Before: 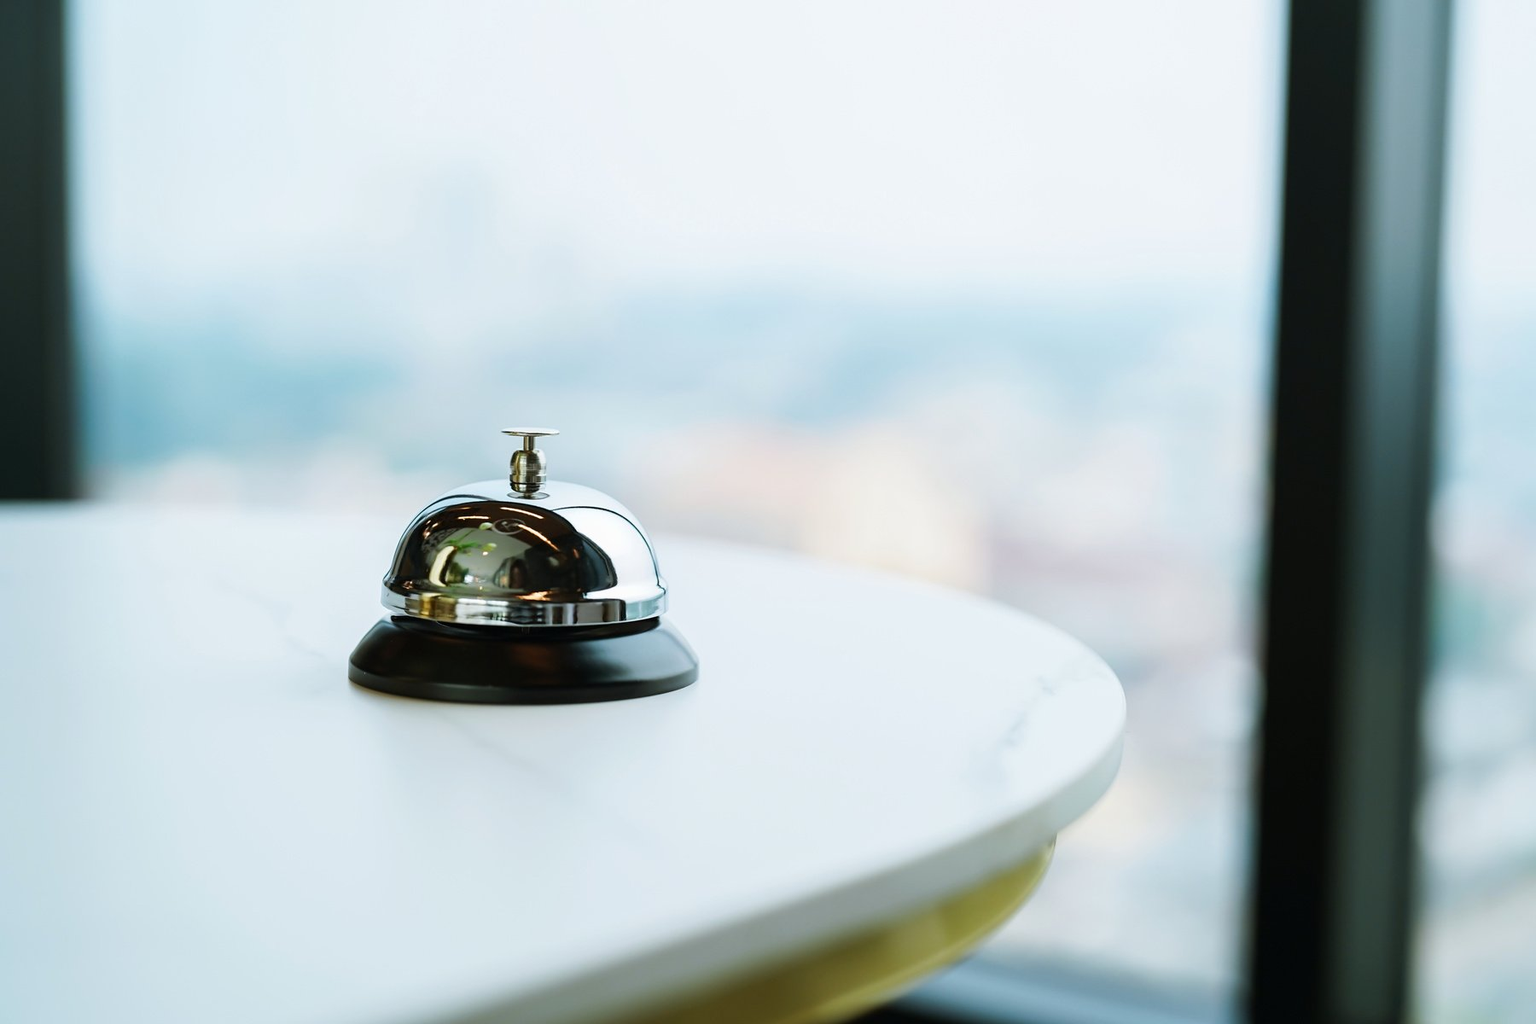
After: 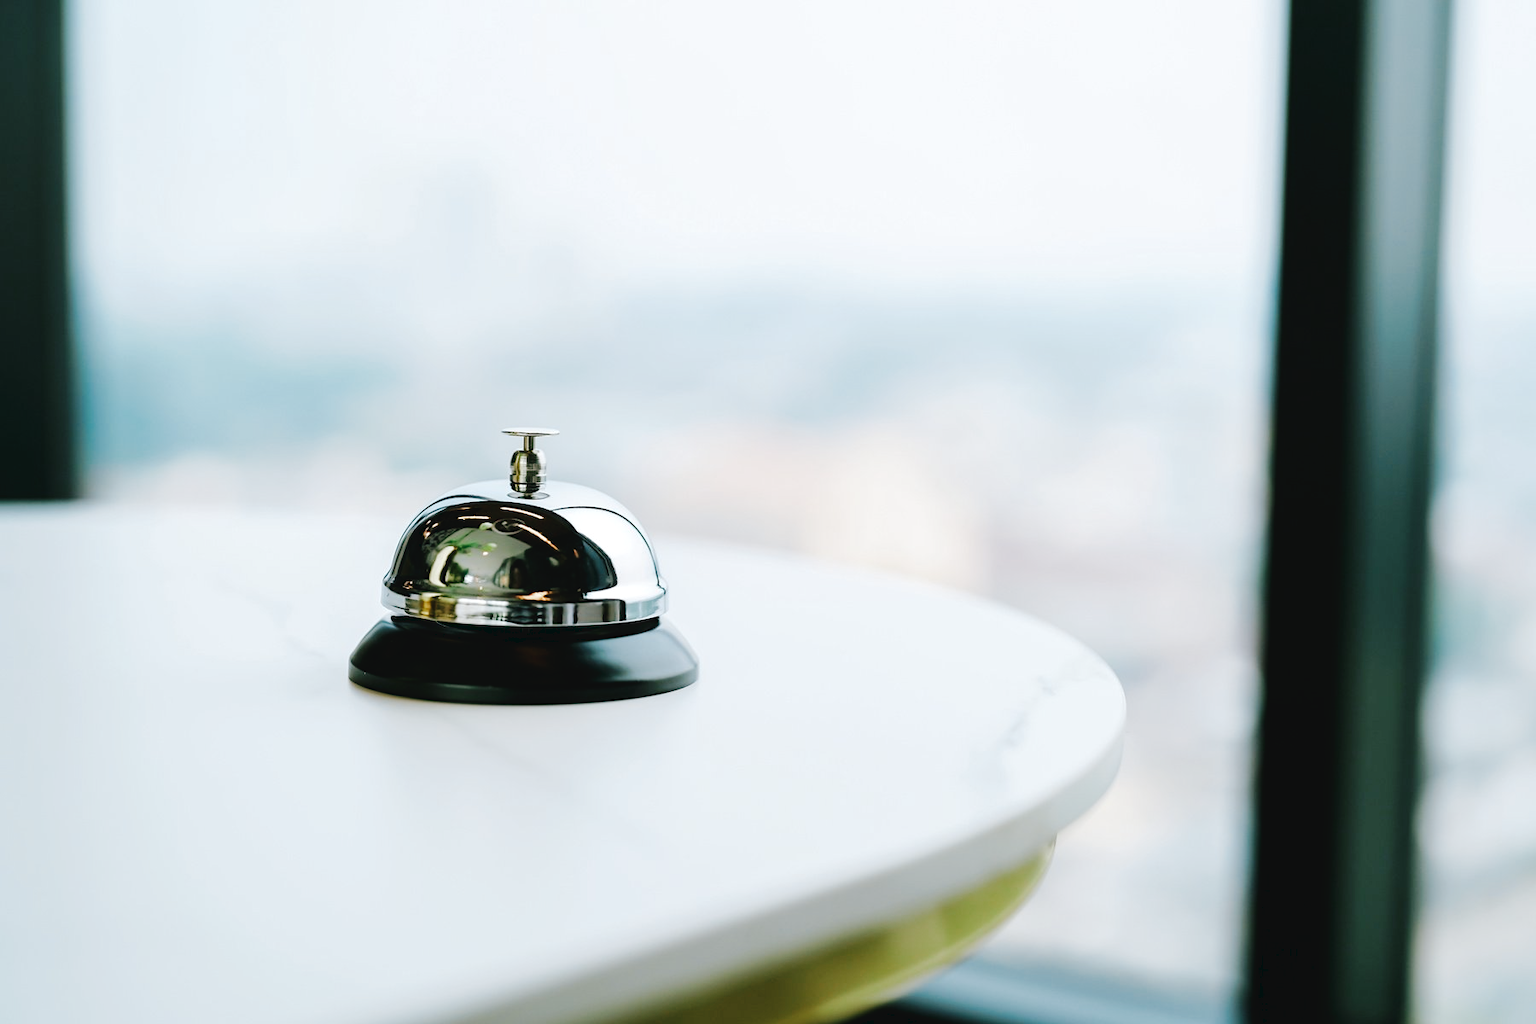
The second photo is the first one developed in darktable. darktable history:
tone curve: curves: ch0 [(0, 0) (0.003, 0.036) (0.011, 0.039) (0.025, 0.039) (0.044, 0.043) (0.069, 0.05) (0.1, 0.072) (0.136, 0.102) (0.177, 0.144) (0.224, 0.204) (0.277, 0.288) (0.335, 0.384) (0.399, 0.477) (0.468, 0.575) (0.543, 0.652) (0.623, 0.724) (0.709, 0.785) (0.801, 0.851) (0.898, 0.915) (1, 1)], preserve colors none
color look up table: target L [91.36, 90.6, 85.22, 86.98, 80.74, 71.79, 58.28, 56.72, 60.57, 51.08, 37.01, 27.71, 8.723, 200.55, 101.99, 88.77, 82.12, 77.07, 62.19, 60.91, 57.58, 55.92, 51.49, 45.65, 41.63, 37.35, 30.45, 30.9, 17.81, 81.12, 74.23, 64.09, 72.74, 55.87, 57.28, 52.54, 50.1, 35.95, 33.04, 32.08, 18.31, 10.78, 77.78, 63.11, 58.57, 59.13, 38.11, 36.32, 14.97], target a [-27.63, -21.67, -38.74, -41.41, -18.15, -33.46, -56.39, -38.74, -6.052, -14.03, -28.84, -20.61, -15.95, 0, 0, 2.694, 3.242, 27.2, 45.18, 32.01, 61.94, 45.62, 20.34, 51.72, 59.19, 50.47, 4.066, 36.09, 24.01, 20.65, 39.58, 24.57, 50.59, 66.92, 71.74, 20.61, 6.979, 41.78, 25.02, 19.18, 19.74, 14.48, -41.12, -42.03, -19.88, -20.53, -9.083, -19.14, -1.028], target b [41.12, 18.03, 25.37, 12.61, -0.641, 16.45, 36.65, 42.25, 5.789, 33.91, 24.54, 15.19, 11.45, 0, -0.001, 23.34, 57.48, 7.106, 61.44, 44.27, 32.64, 10.01, 46.44, 45.98, 46.46, 13.06, 3.067, 36.49, 27.34, -20.84, -13.43, -4.953, -32.11, -6.188, -28.67, -39.96, -60.47, -56.79, -21.03, -69.73, -38.32, -2.76, -24.12, -2.089, -44.53, -16.59, -18.4, -3.986, -18.61], num patches 49
